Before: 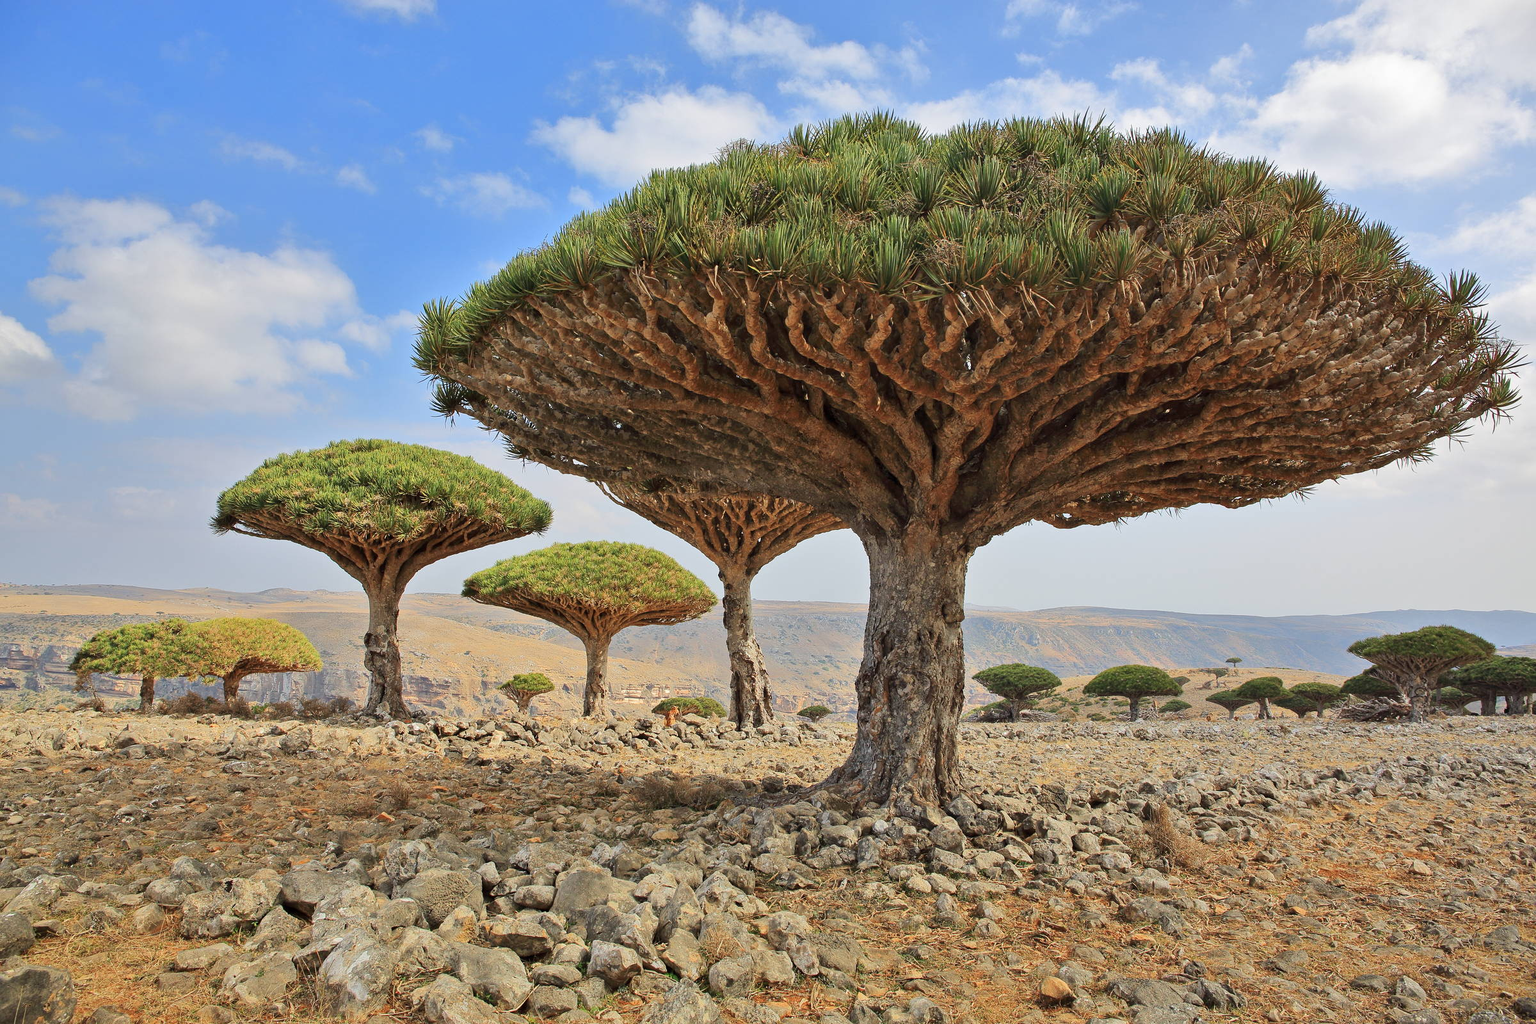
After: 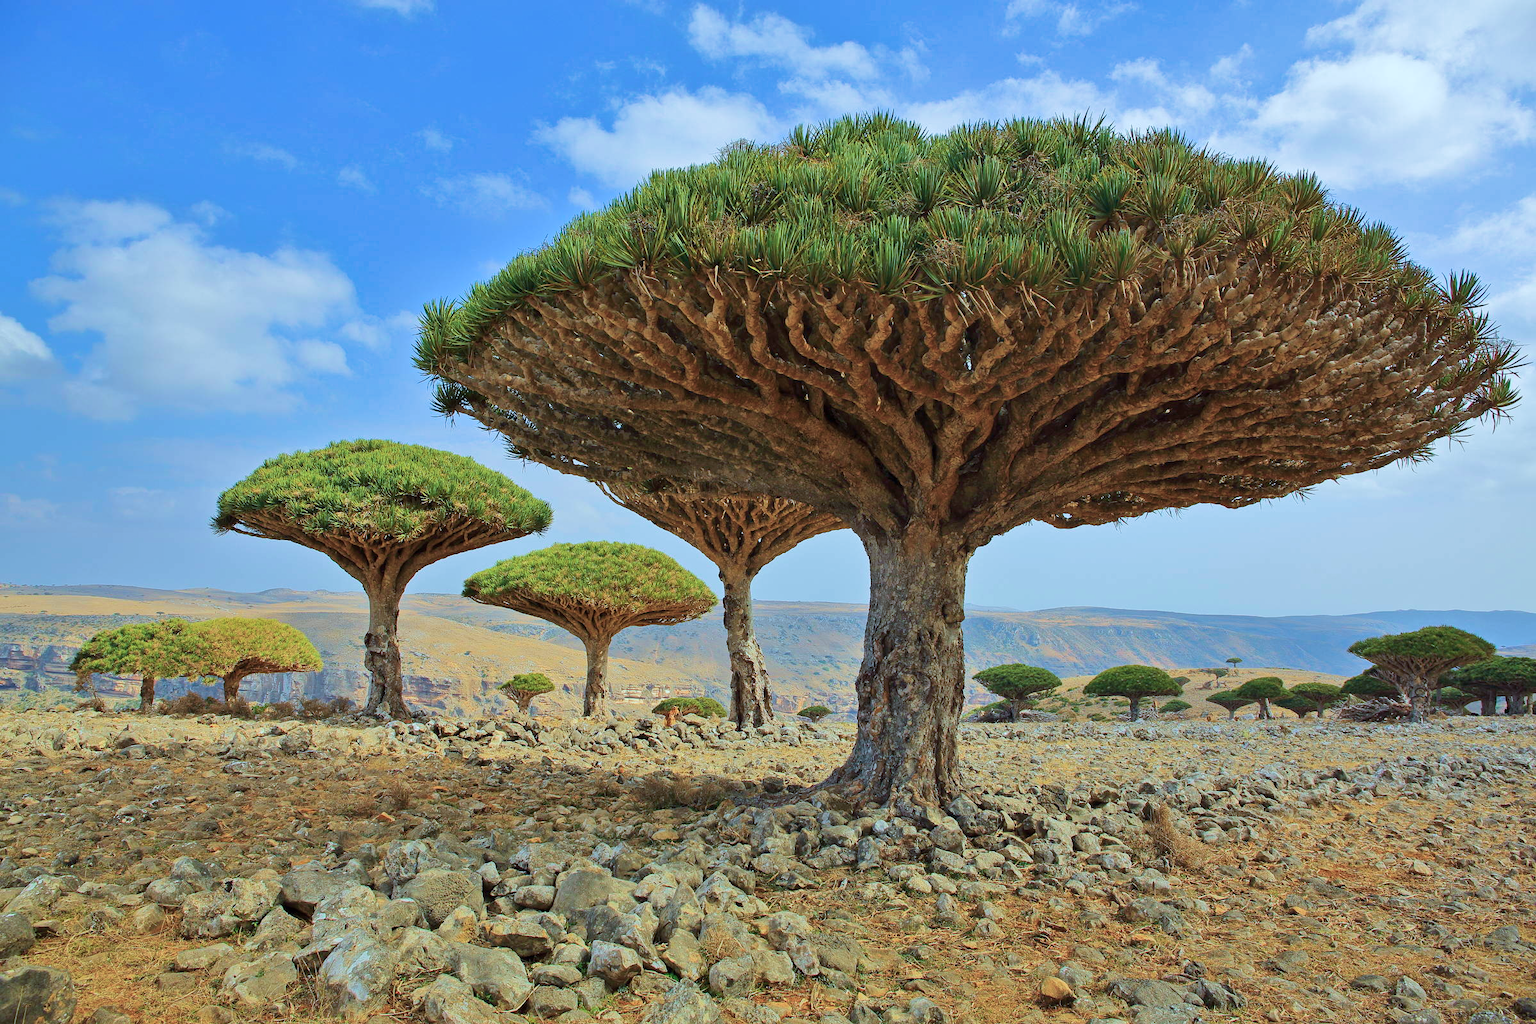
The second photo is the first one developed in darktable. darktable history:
color calibration: illuminant F (fluorescent), F source F9 (Cool White Deluxe 4150 K) – high CRI, x 0.374, y 0.373, temperature 4158.34 K
velvia: strength 56%
exposure: exposure -0.153 EV, compensate highlight preservation false
rotate and perspective: crop left 0, crop top 0
